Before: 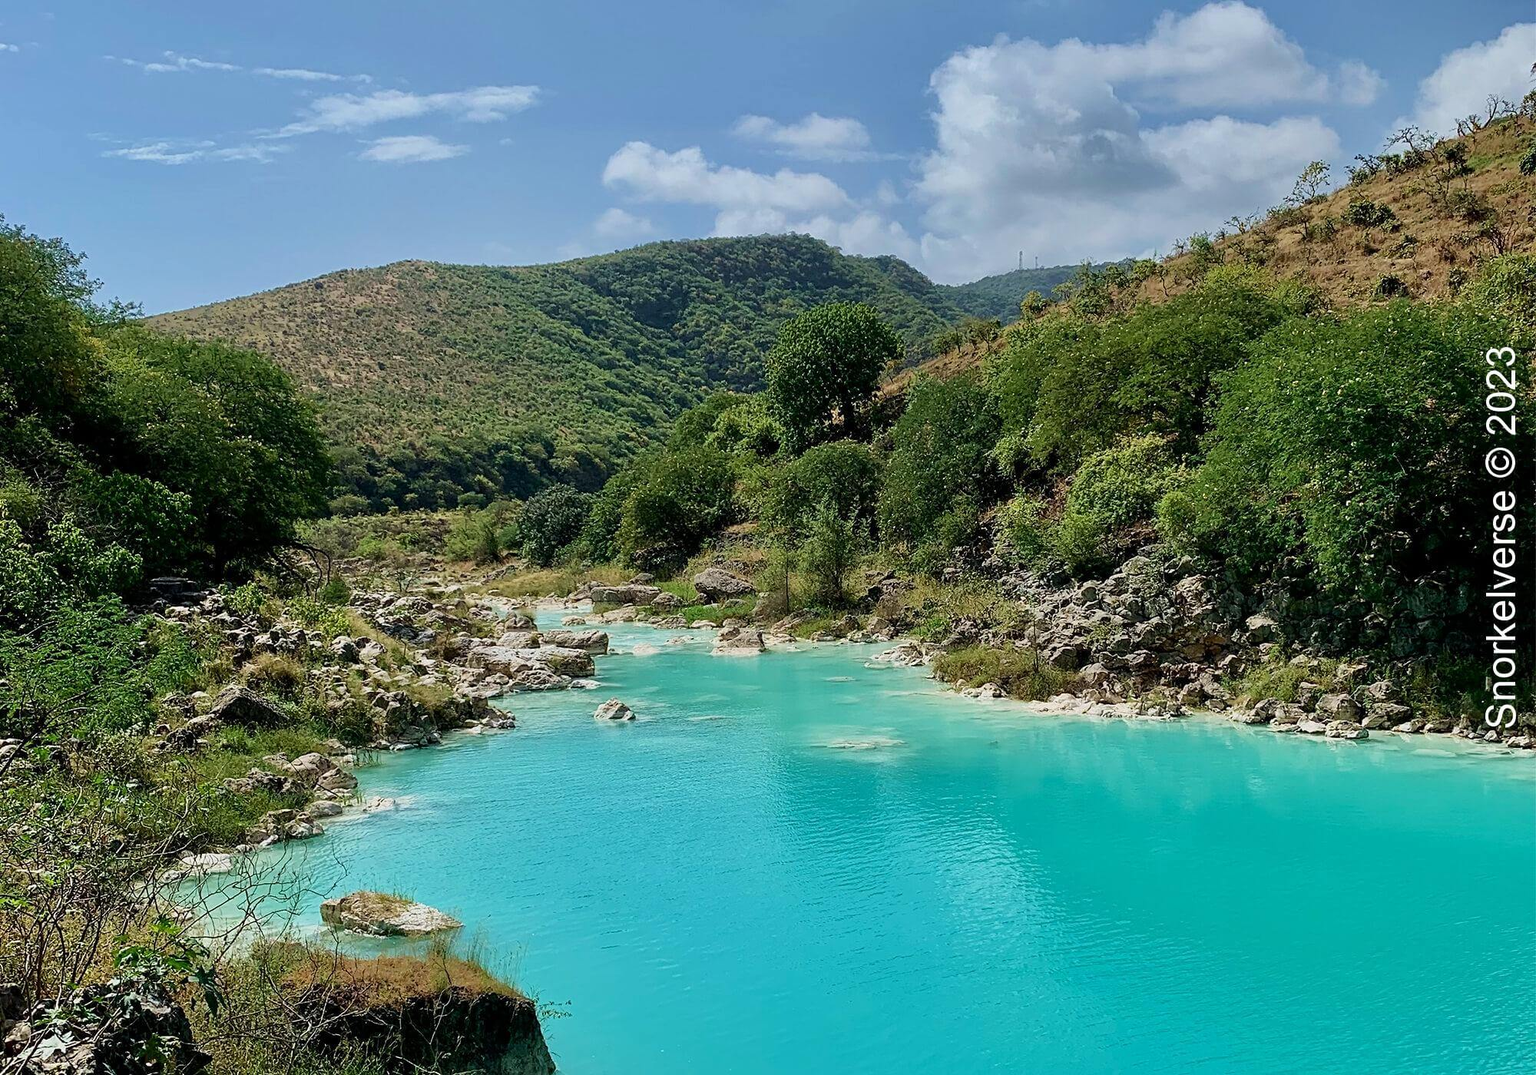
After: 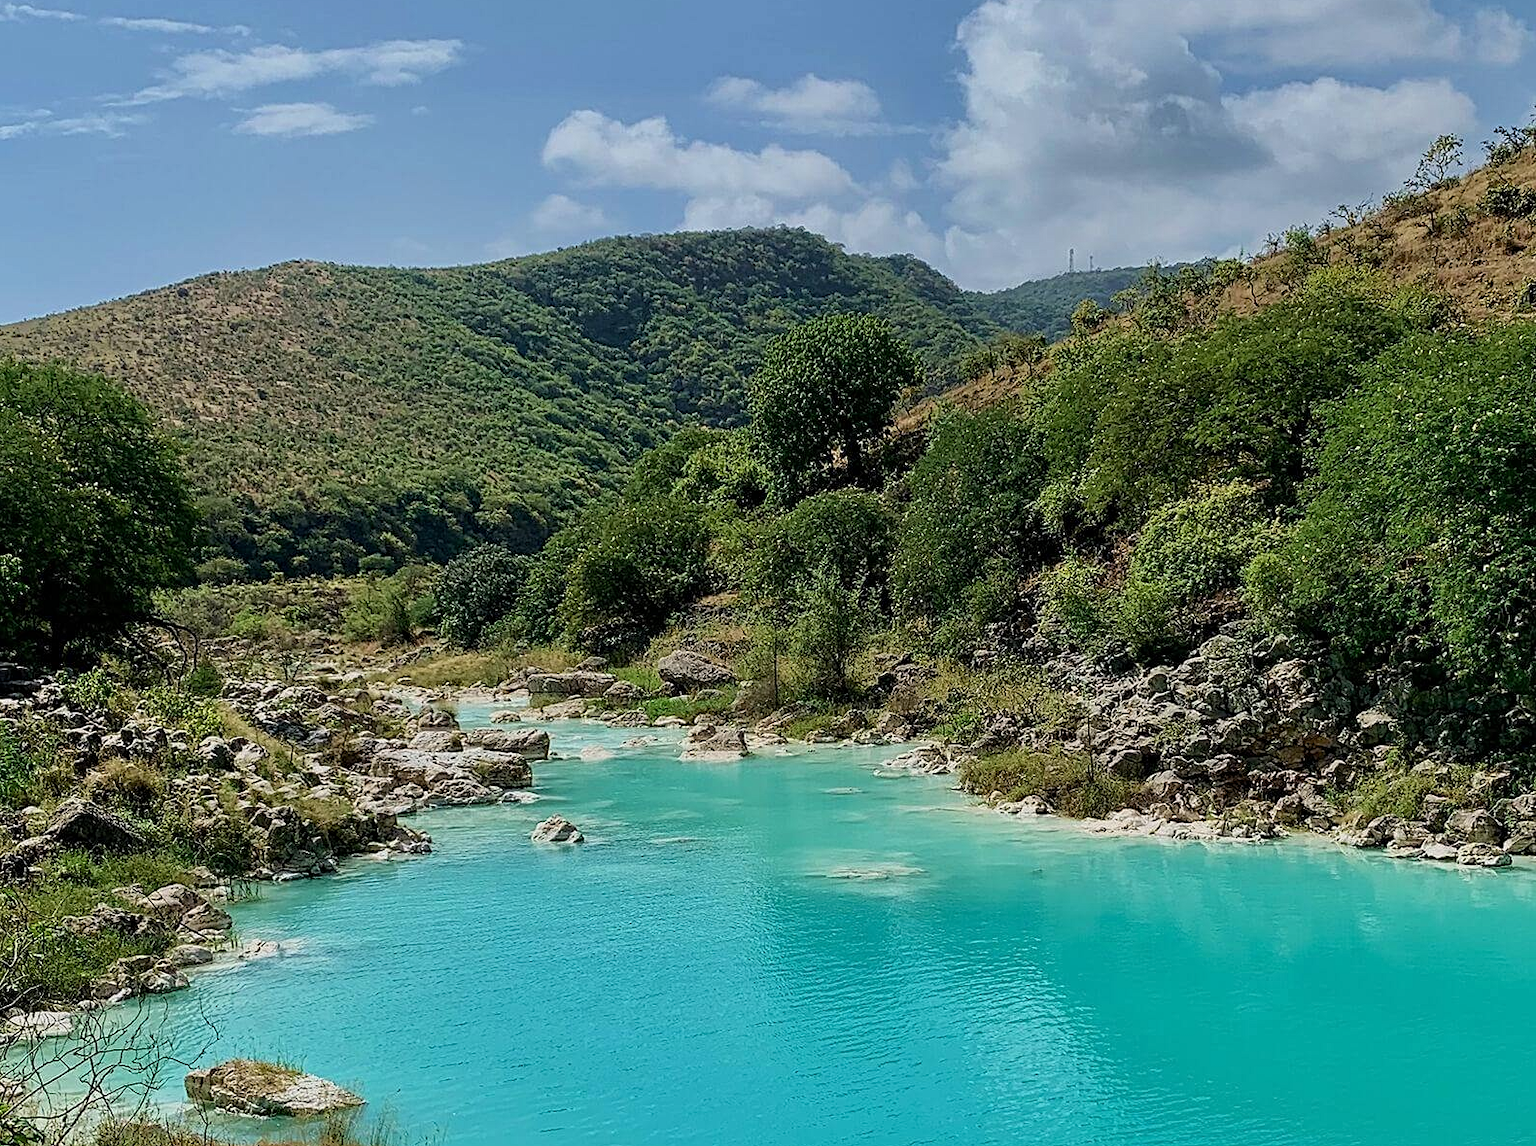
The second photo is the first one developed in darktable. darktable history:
exposure: exposure -0.156 EV, compensate exposure bias true, compensate highlight preservation false
crop: left 11.392%, top 5.133%, right 9.57%, bottom 10.615%
contrast equalizer: octaves 7, y [[0.5, 0.5, 0.5, 0.512, 0.552, 0.62], [0.5 ×6], [0.5 ×4, 0.504, 0.553], [0 ×6], [0 ×6]]
